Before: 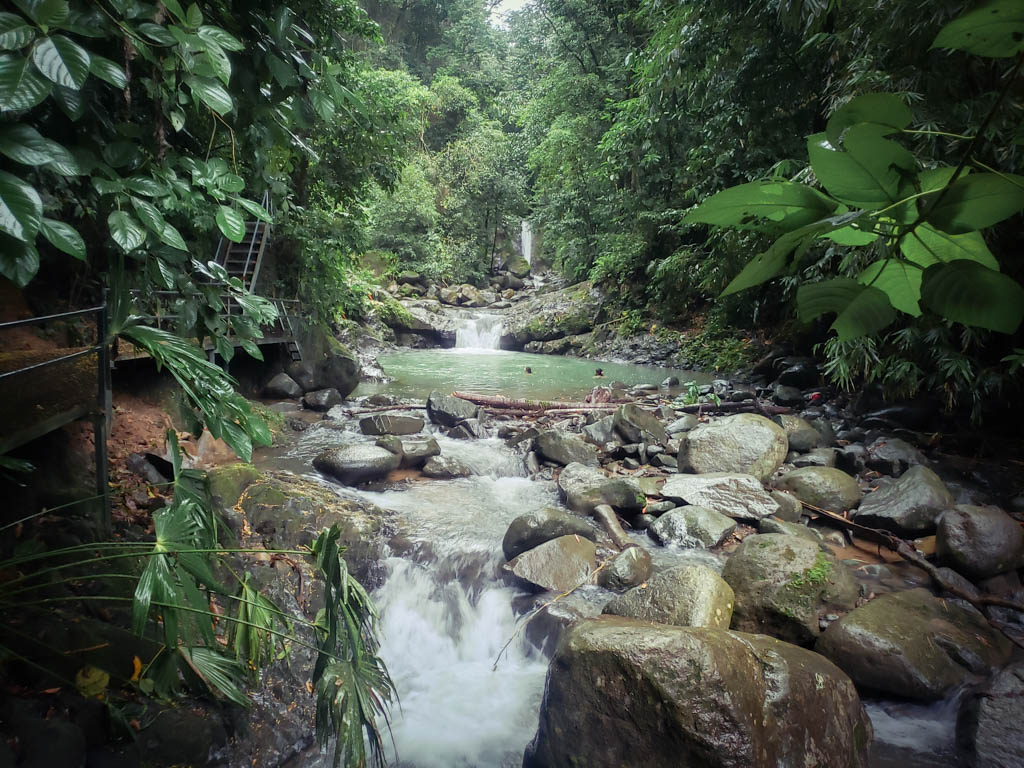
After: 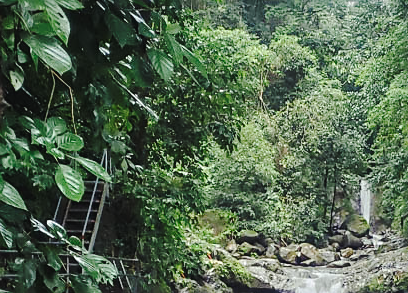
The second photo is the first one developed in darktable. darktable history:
crop: left 15.777%, top 5.459%, right 44.319%, bottom 56.267%
sharpen: on, module defaults
tone curve: curves: ch0 [(0, 0.032) (0.094, 0.08) (0.265, 0.208) (0.41, 0.417) (0.485, 0.524) (0.638, 0.673) (0.845, 0.828) (0.994, 0.964)]; ch1 [(0, 0) (0.161, 0.092) (0.37, 0.302) (0.437, 0.456) (0.469, 0.482) (0.498, 0.504) (0.576, 0.583) (0.644, 0.638) (0.725, 0.765) (1, 1)]; ch2 [(0, 0) (0.352, 0.403) (0.45, 0.469) (0.502, 0.504) (0.54, 0.521) (0.589, 0.576) (1, 1)], preserve colors none
